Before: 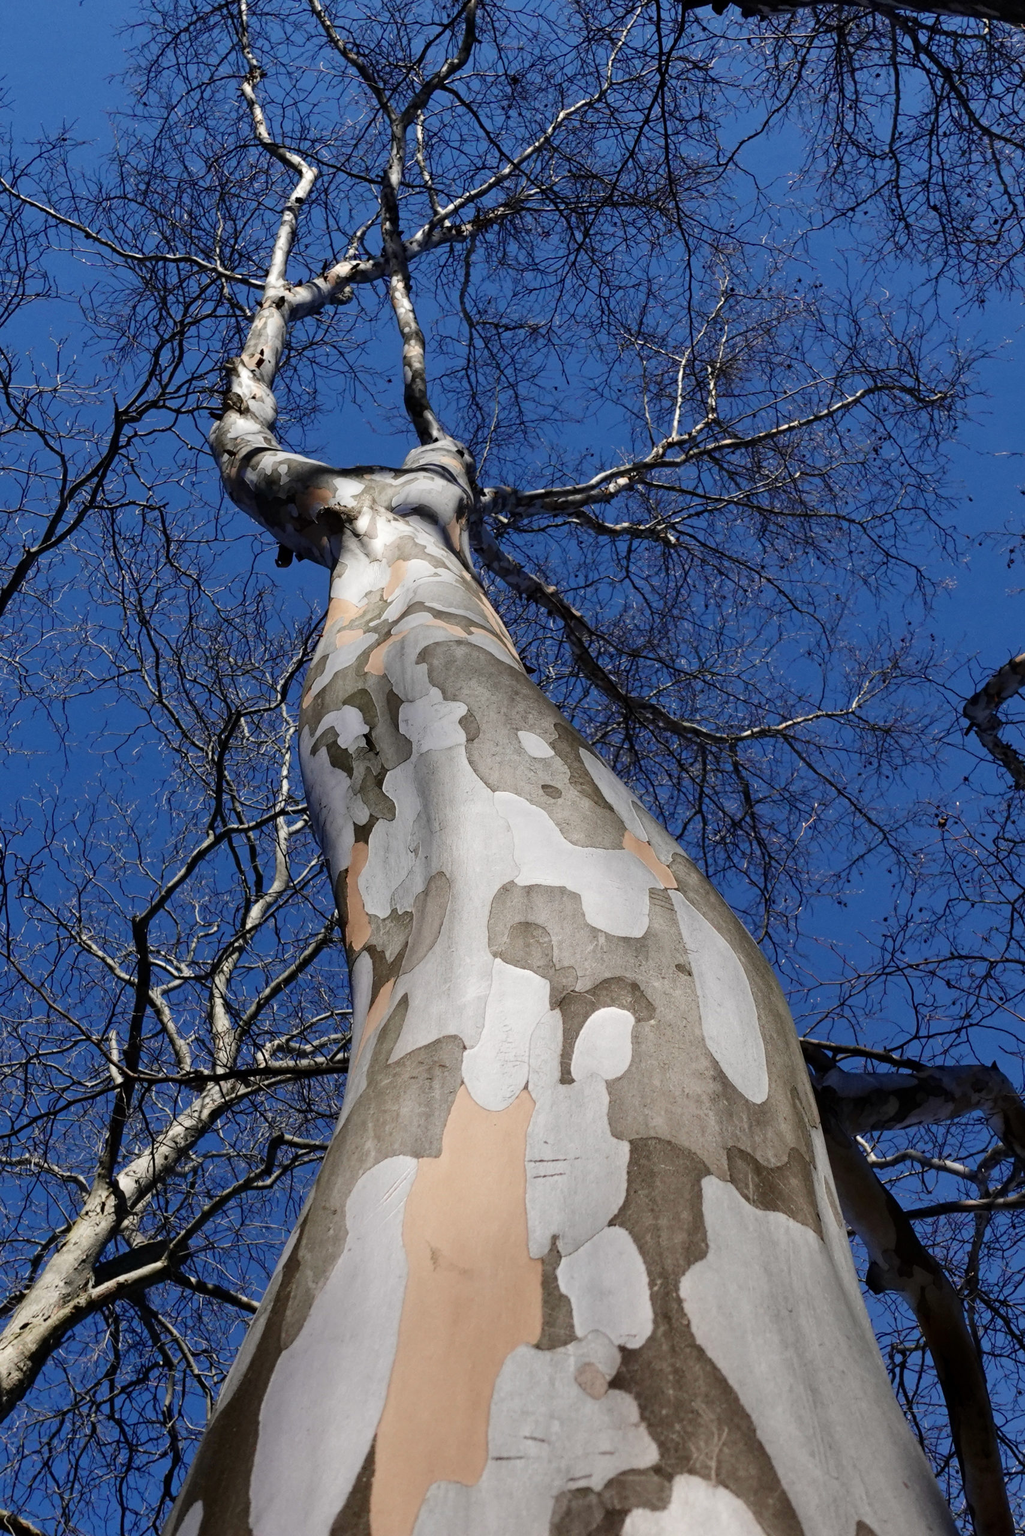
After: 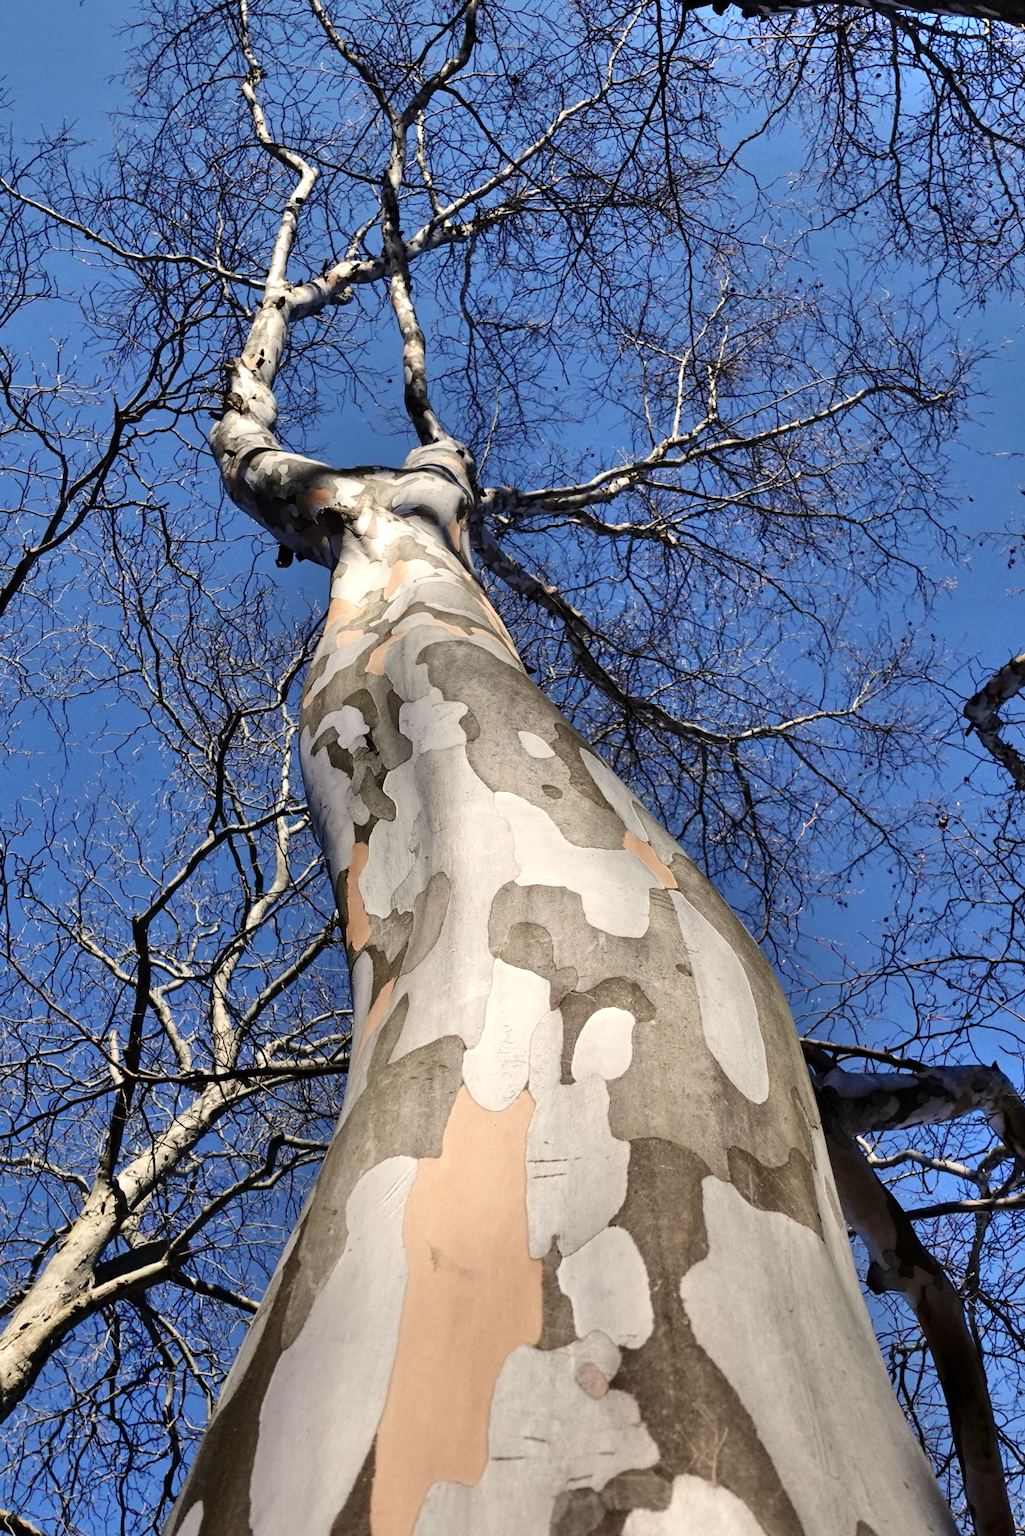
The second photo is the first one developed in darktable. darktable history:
shadows and highlights: radius 110.86, shadows 51.09, white point adjustment 9.16, highlights -4.17, highlights color adjustment 32.2%, soften with gaussian
white balance: red 1.045, blue 0.932
